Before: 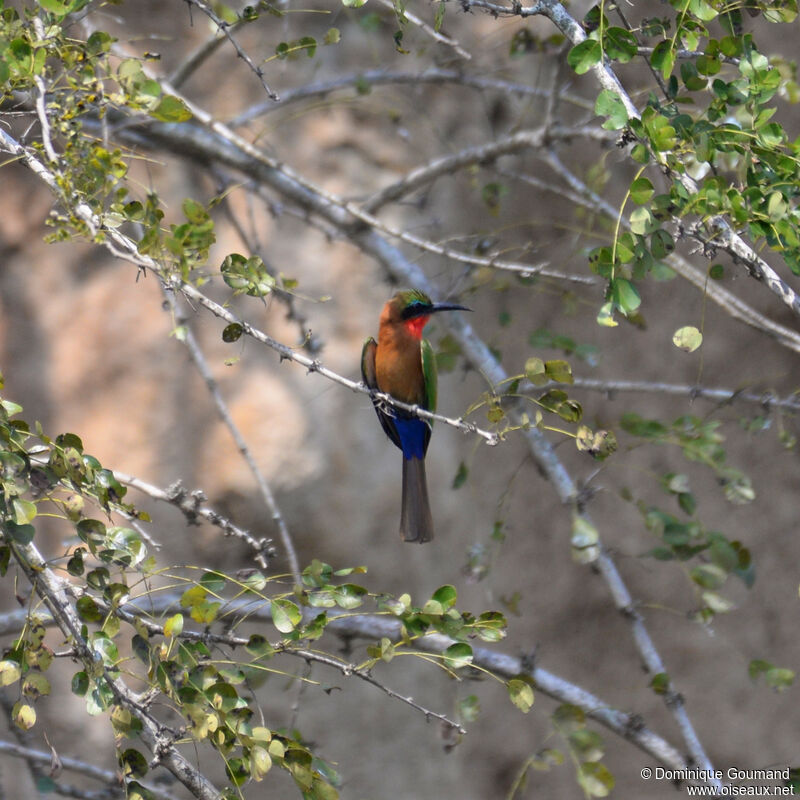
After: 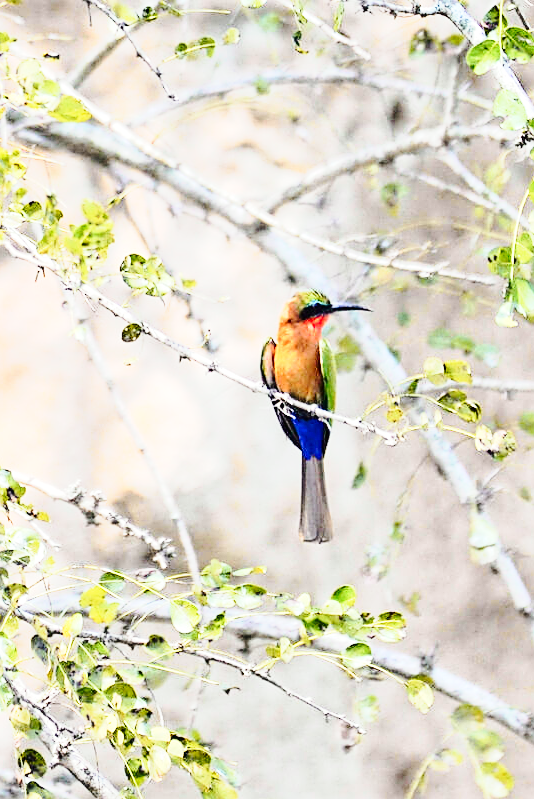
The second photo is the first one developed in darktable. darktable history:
tone curve: curves: ch0 [(0, 0.012) (0.031, 0.02) (0.12, 0.083) (0.193, 0.171) (0.277, 0.279) (0.45, 0.52) (0.568, 0.676) (0.678, 0.777) (0.875, 0.92) (1, 0.965)]; ch1 [(0, 0) (0.243, 0.245) (0.402, 0.41) (0.493, 0.486) (0.508, 0.507) (0.531, 0.53) (0.551, 0.564) (0.646, 0.672) (0.694, 0.732) (1, 1)]; ch2 [(0, 0) (0.249, 0.216) (0.356, 0.343) (0.424, 0.442) (0.476, 0.482) (0.498, 0.502) (0.517, 0.517) (0.532, 0.545) (0.562, 0.575) (0.614, 0.644) (0.706, 0.748) (0.808, 0.809) (0.991, 0.968)], color space Lab, independent channels, preserve colors none
sharpen: on, module defaults
contrast equalizer: y [[0.509, 0.514, 0.523, 0.542, 0.578, 0.603], [0.5 ×6], [0.509, 0.514, 0.523, 0.542, 0.578, 0.603], [0.001, 0.002, 0.003, 0.005, 0.01, 0.013], [0.001, 0.002, 0.003, 0.005, 0.01, 0.013]]
crop and rotate: left 12.692%, right 20.468%
local contrast: mode bilateral grid, contrast 9, coarseness 26, detail 111%, midtone range 0.2
base curve: curves: ch0 [(0, 0) (0.028, 0.03) (0.121, 0.232) (0.46, 0.748) (0.859, 0.968) (1, 1)], preserve colors none
exposure: black level correction 0, exposure 1.345 EV, compensate exposure bias true, compensate highlight preservation false
